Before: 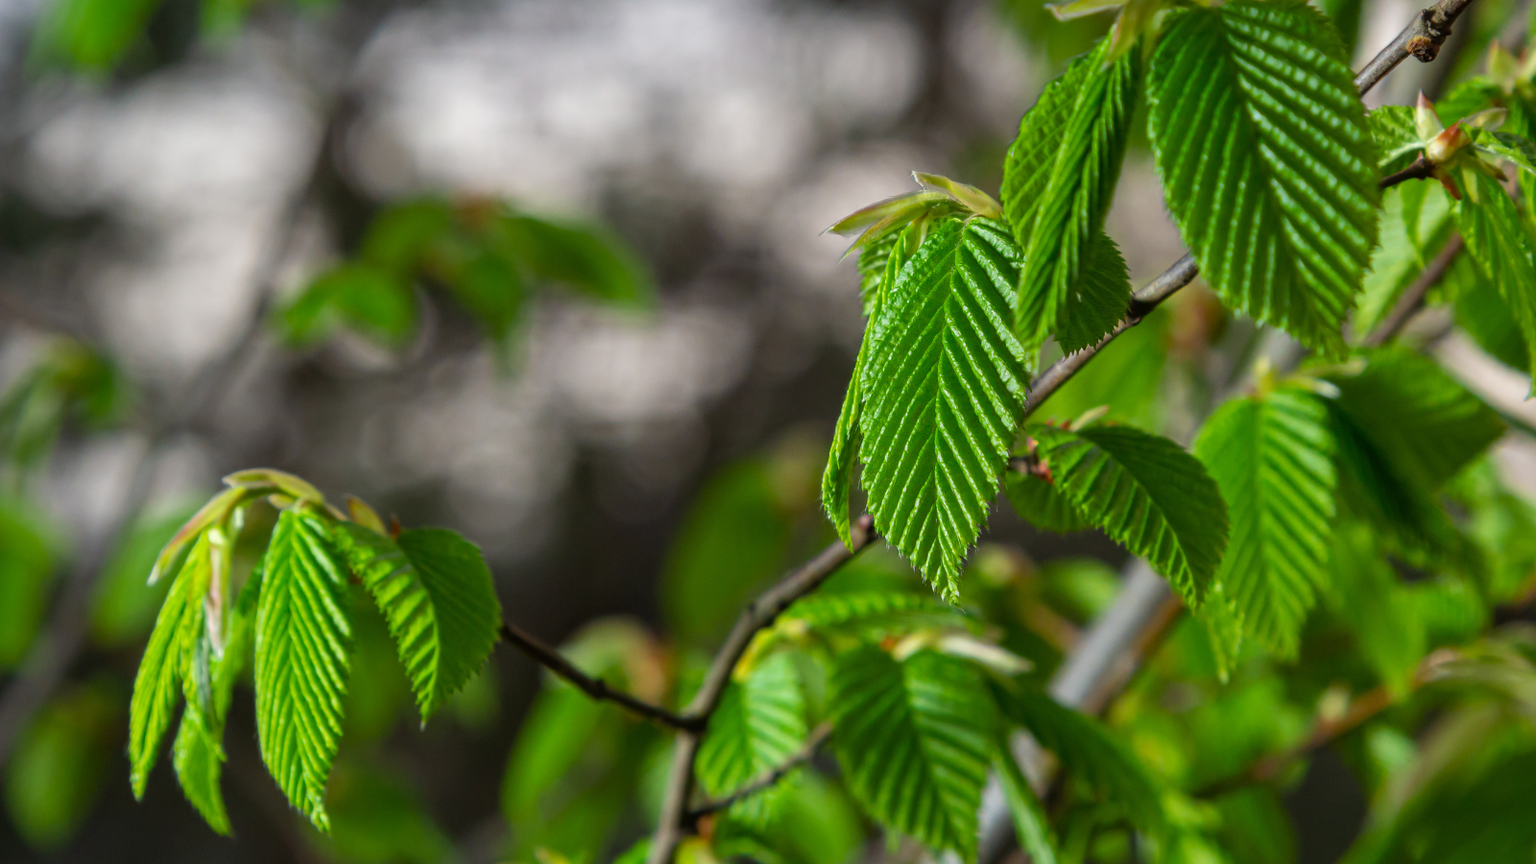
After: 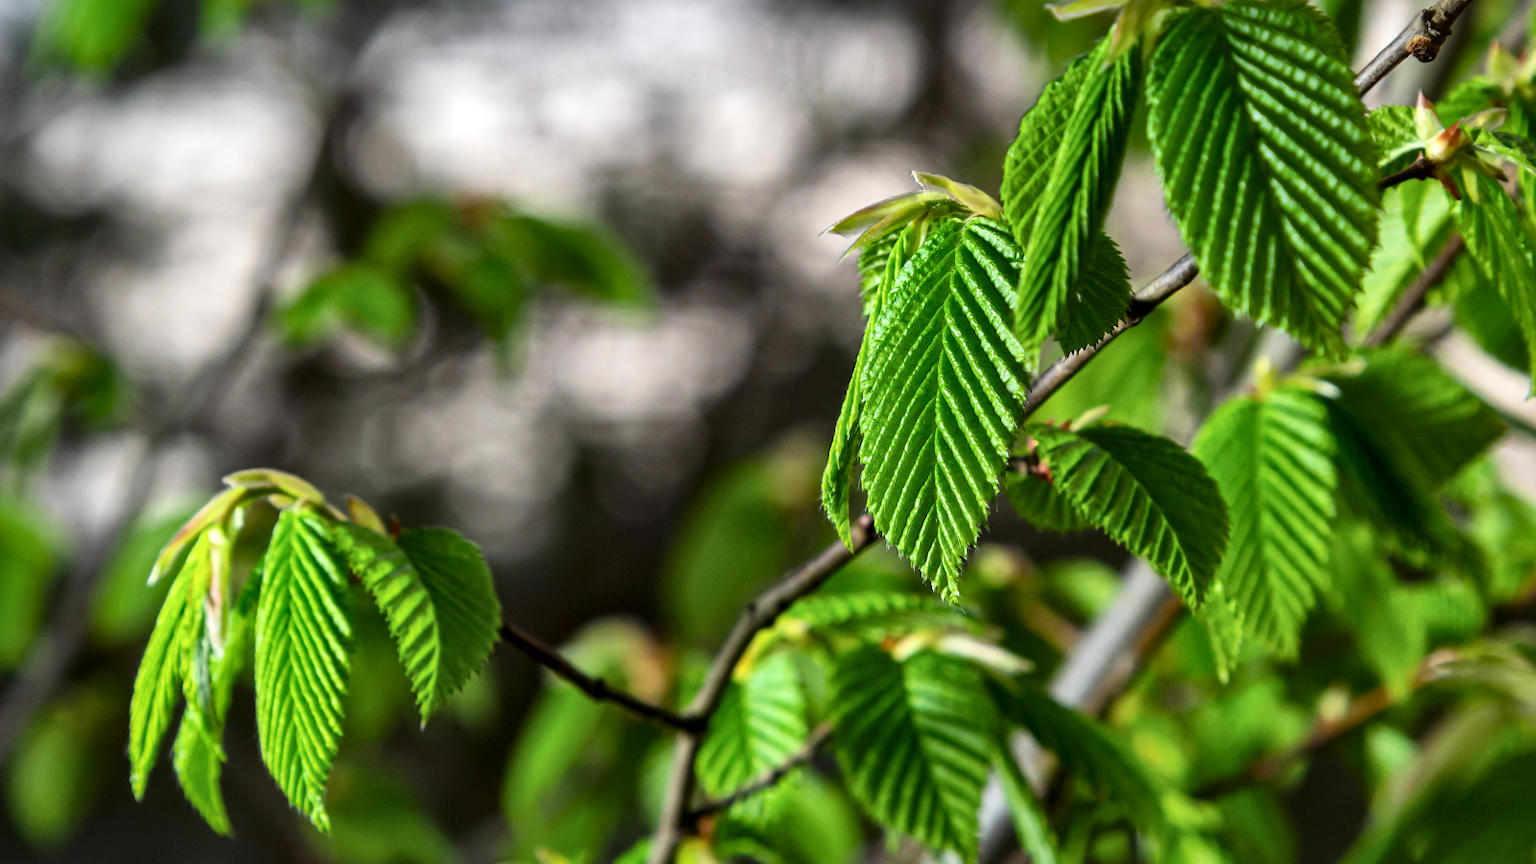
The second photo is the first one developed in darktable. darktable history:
local contrast: mode bilateral grid, contrast 19, coarseness 51, detail 171%, midtone range 0.2
tone curve: curves: ch0 [(0, 0.036) (0.119, 0.115) (0.461, 0.479) (0.715, 0.767) (0.817, 0.865) (1, 0.998)]; ch1 [(0, 0) (0.377, 0.416) (0.44, 0.478) (0.487, 0.498) (0.514, 0.525) (0.538, 0.552) (0.67, 0.688) (1, 1)]; ch2 [(0, 0) (0.38, 0.405) (0.463, 0.445) (0.492, 0.486) (0.524, 0.541) (0.578, 0.59) (0.653, 0.658) (1, 1)], color space Lab, linked channels, preserve colors none
shadows and highlights: shadows -9.41, white point adjustment 1.54, highlights 9.58
